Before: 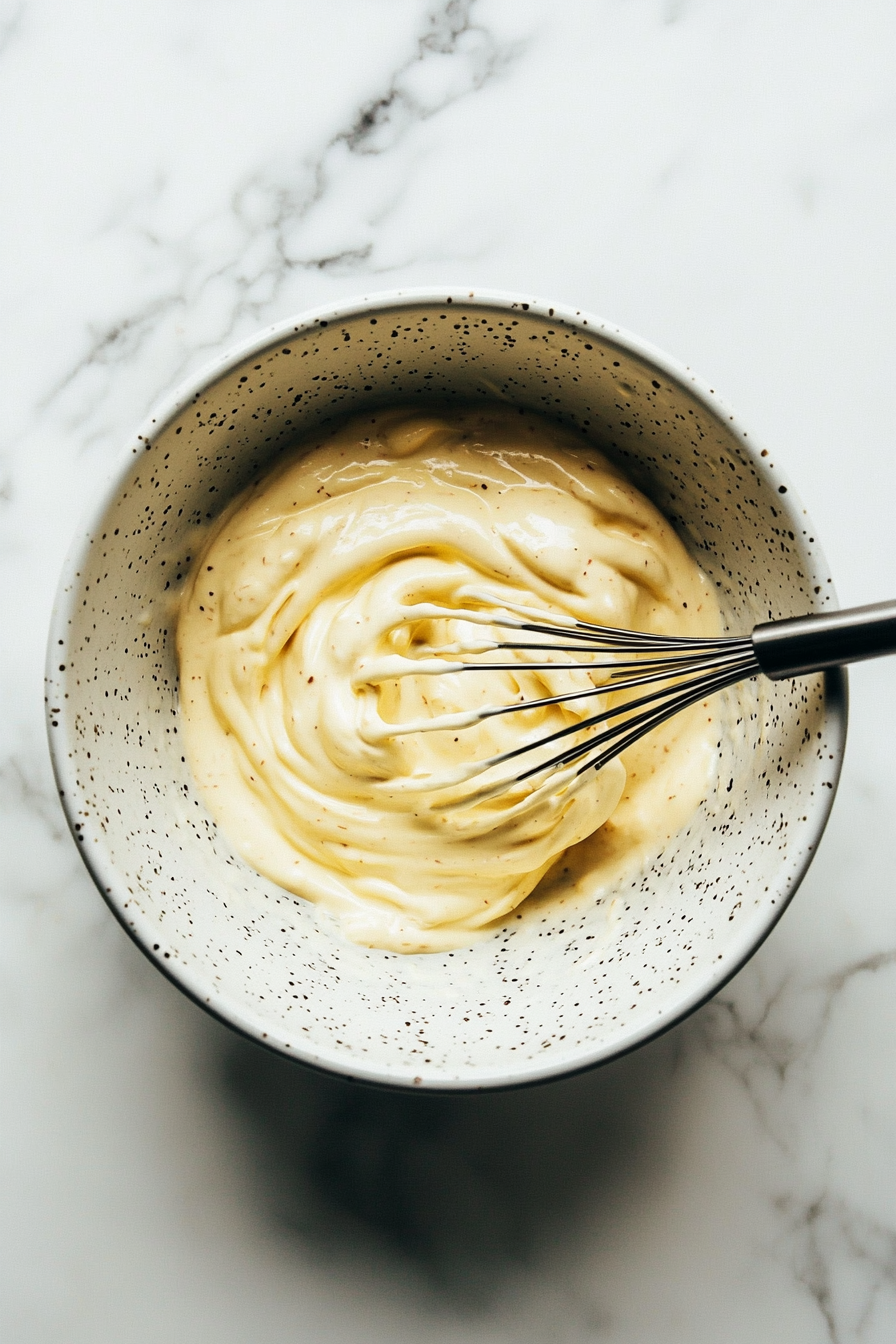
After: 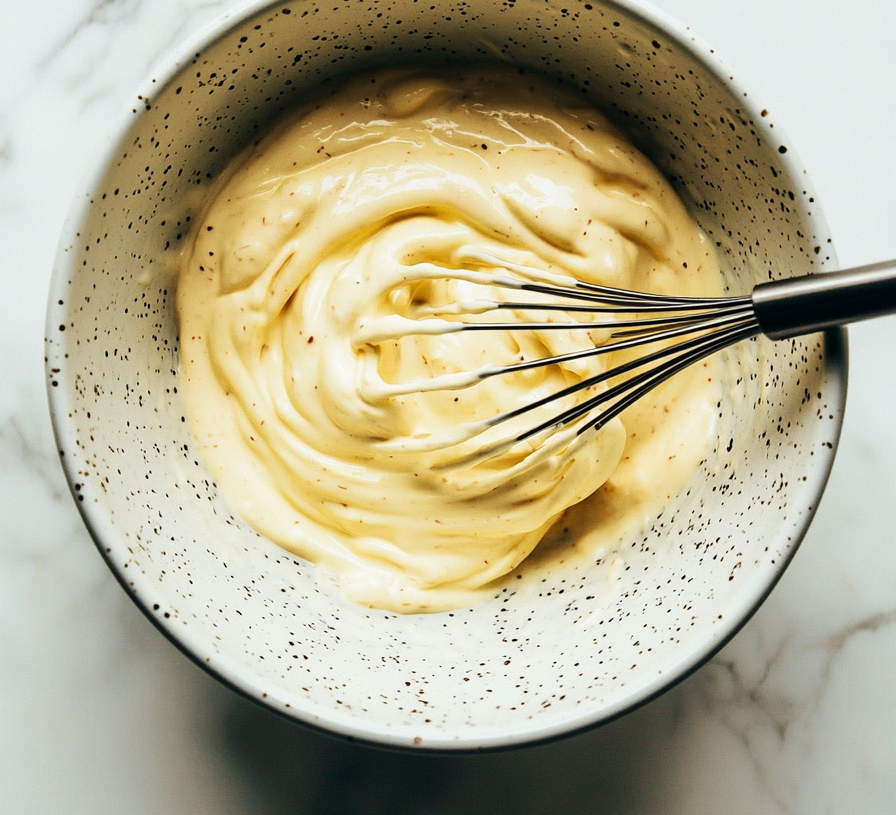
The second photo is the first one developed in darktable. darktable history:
velvia: on, module defaults
crop and rotate: top 25.357%, bottom 13.942%
